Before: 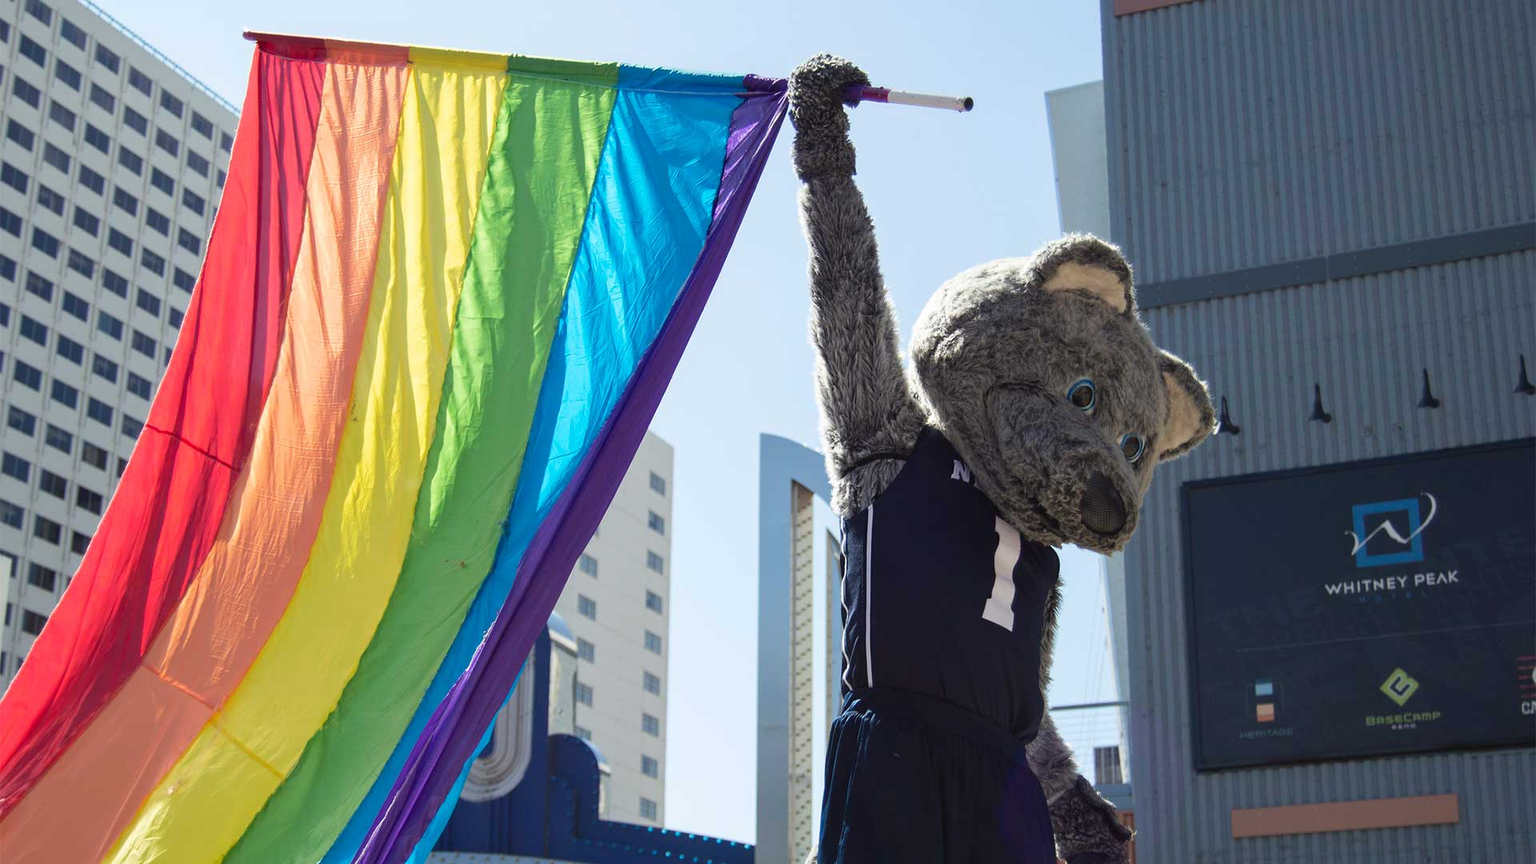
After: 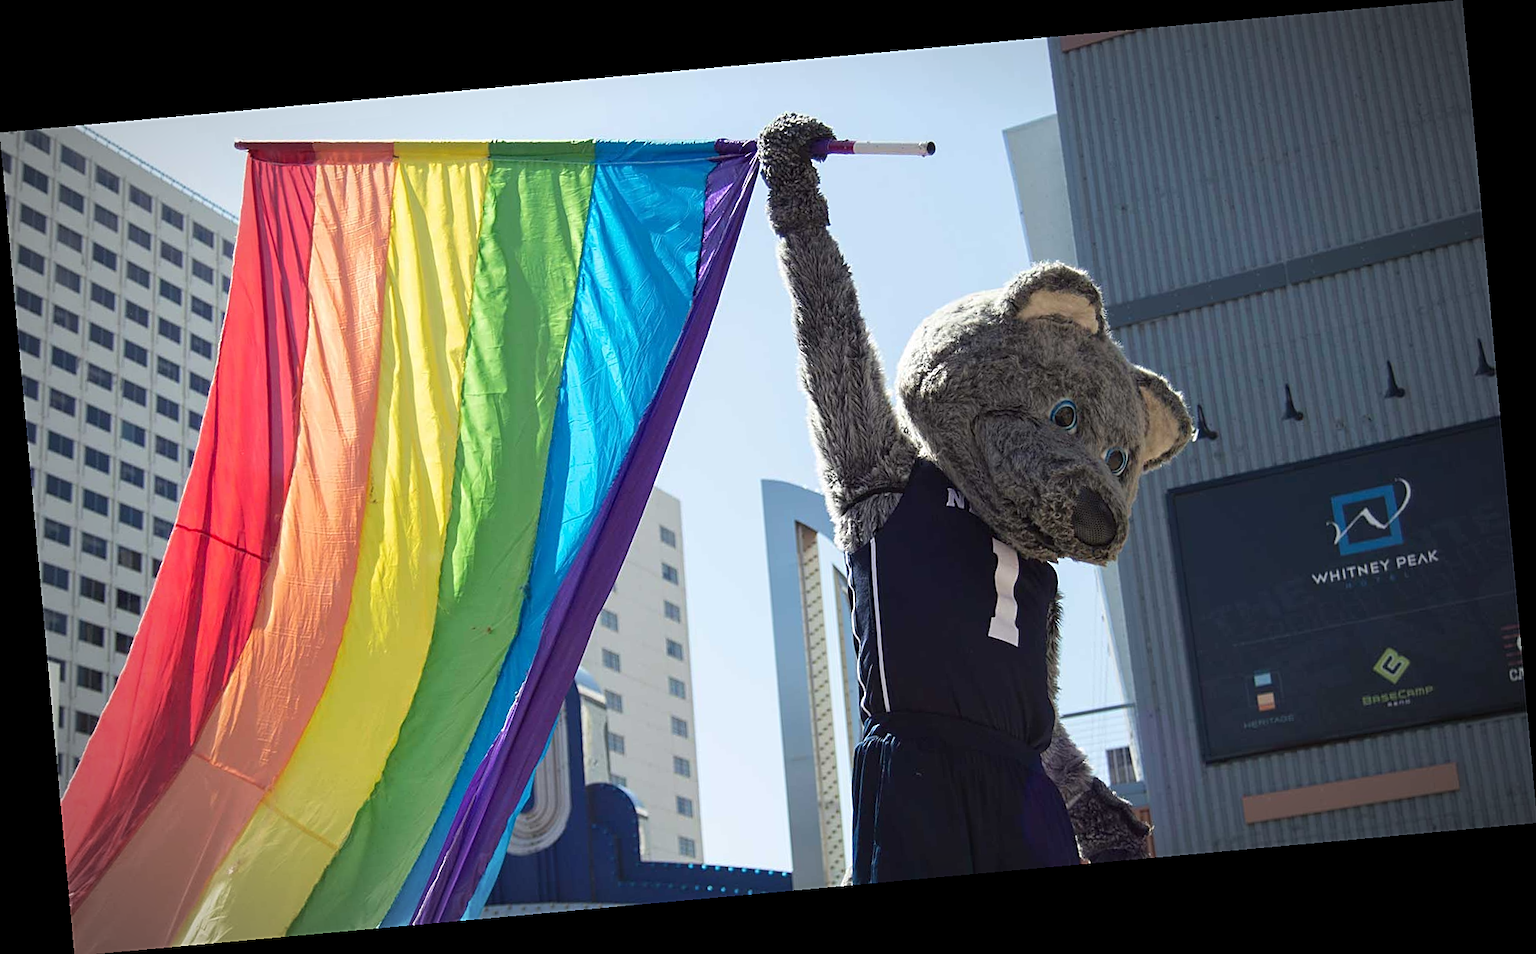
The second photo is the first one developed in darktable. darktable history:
vignetting: automatic ratio true
rotate and perspective: rotation -5.2°, automatic cropping off
sharpen: on, module defaults
